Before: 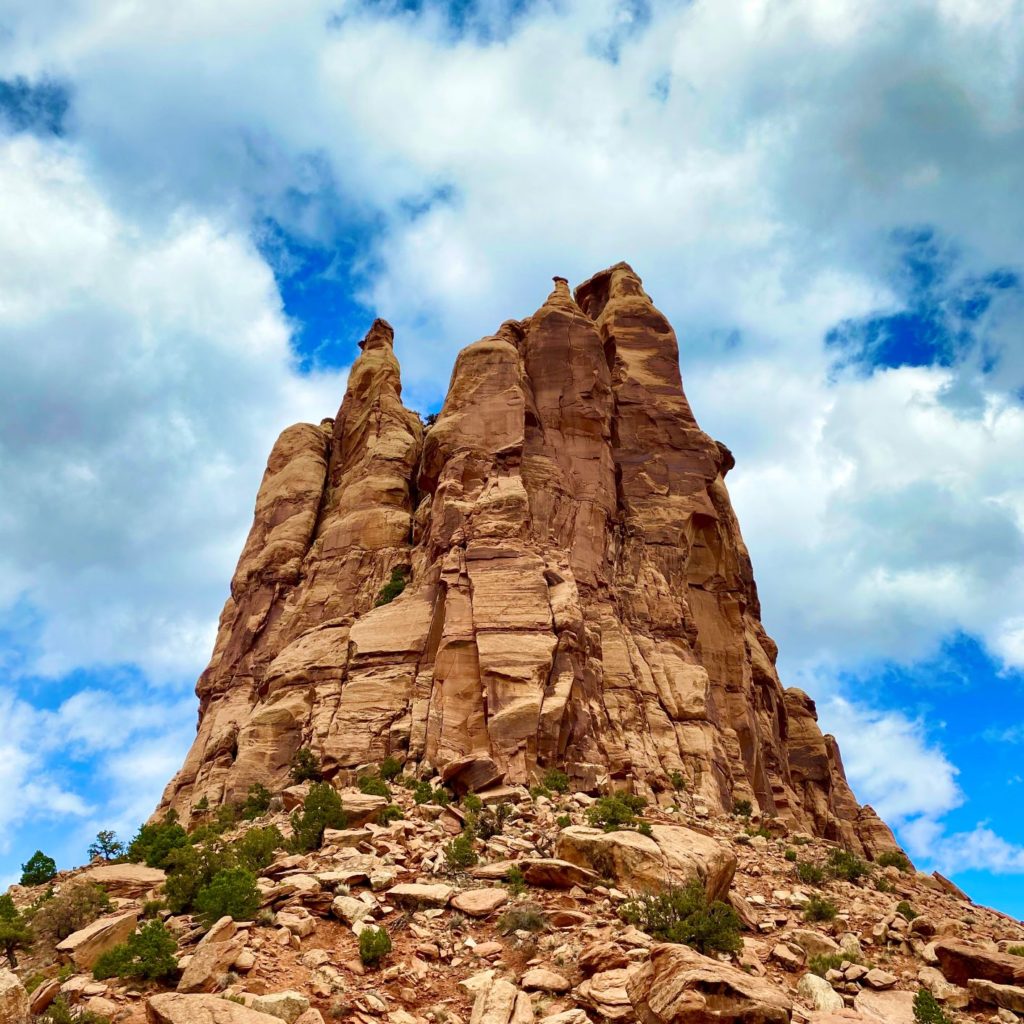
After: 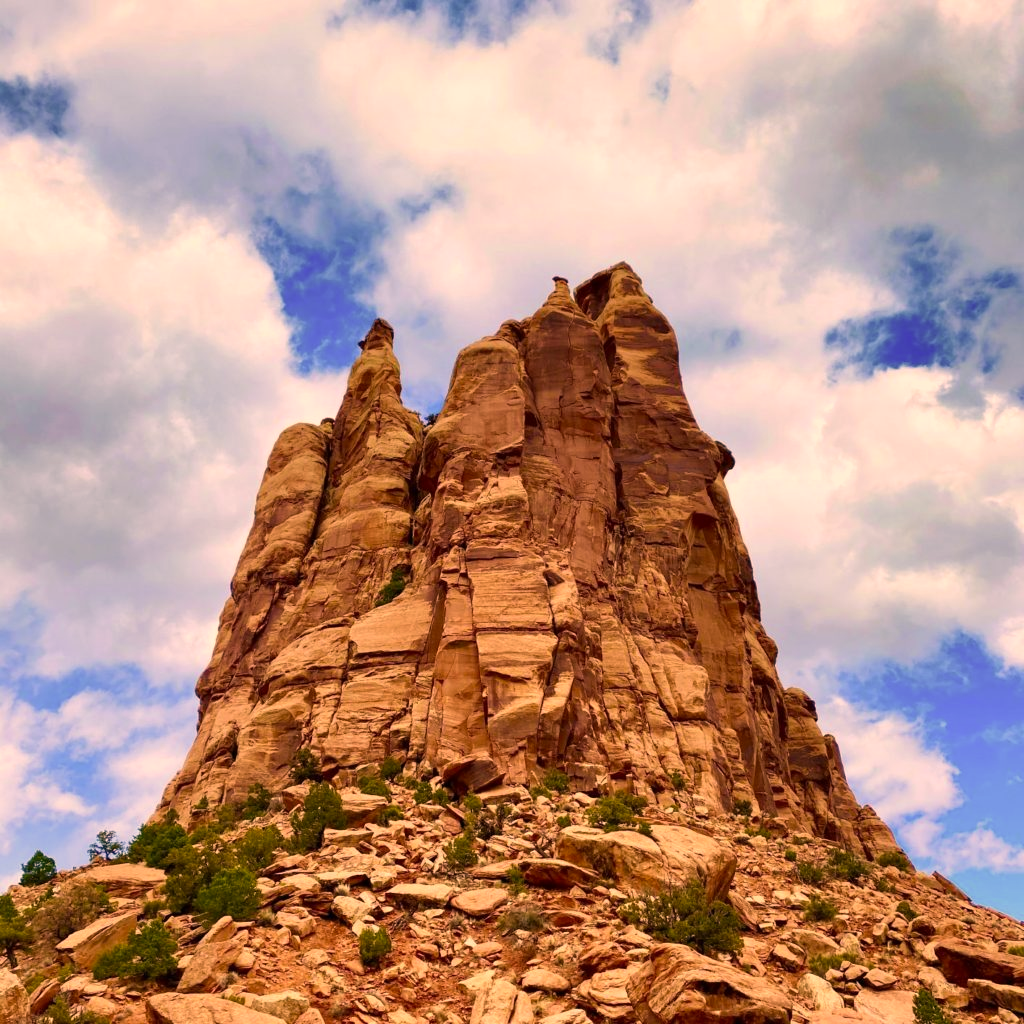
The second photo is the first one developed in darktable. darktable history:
color correction: highlights a* 21.85, highlights b* 22.13
